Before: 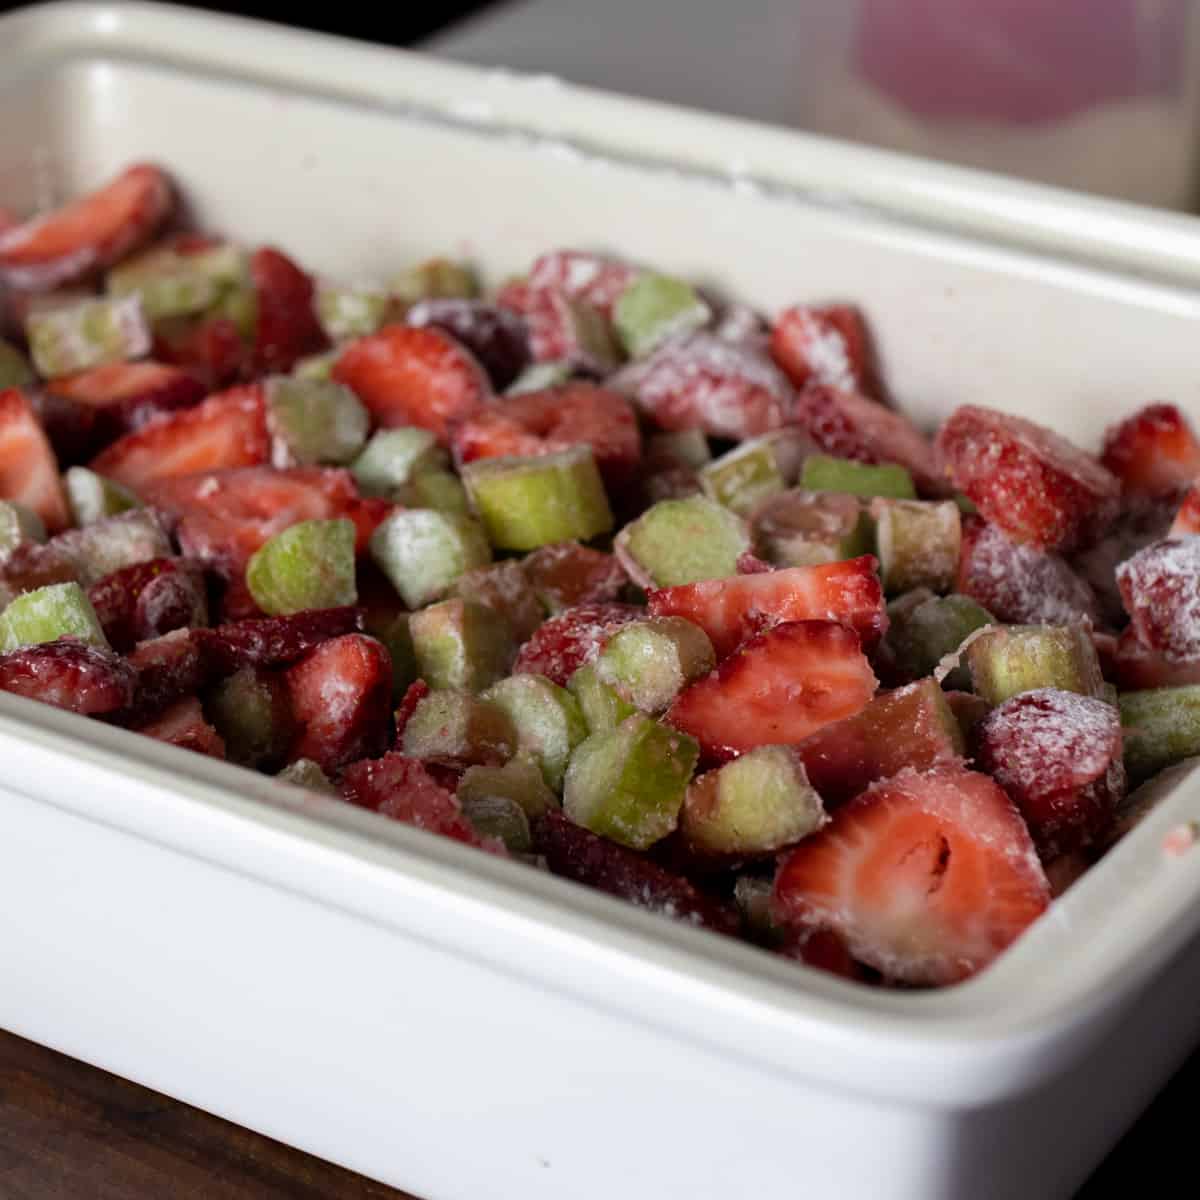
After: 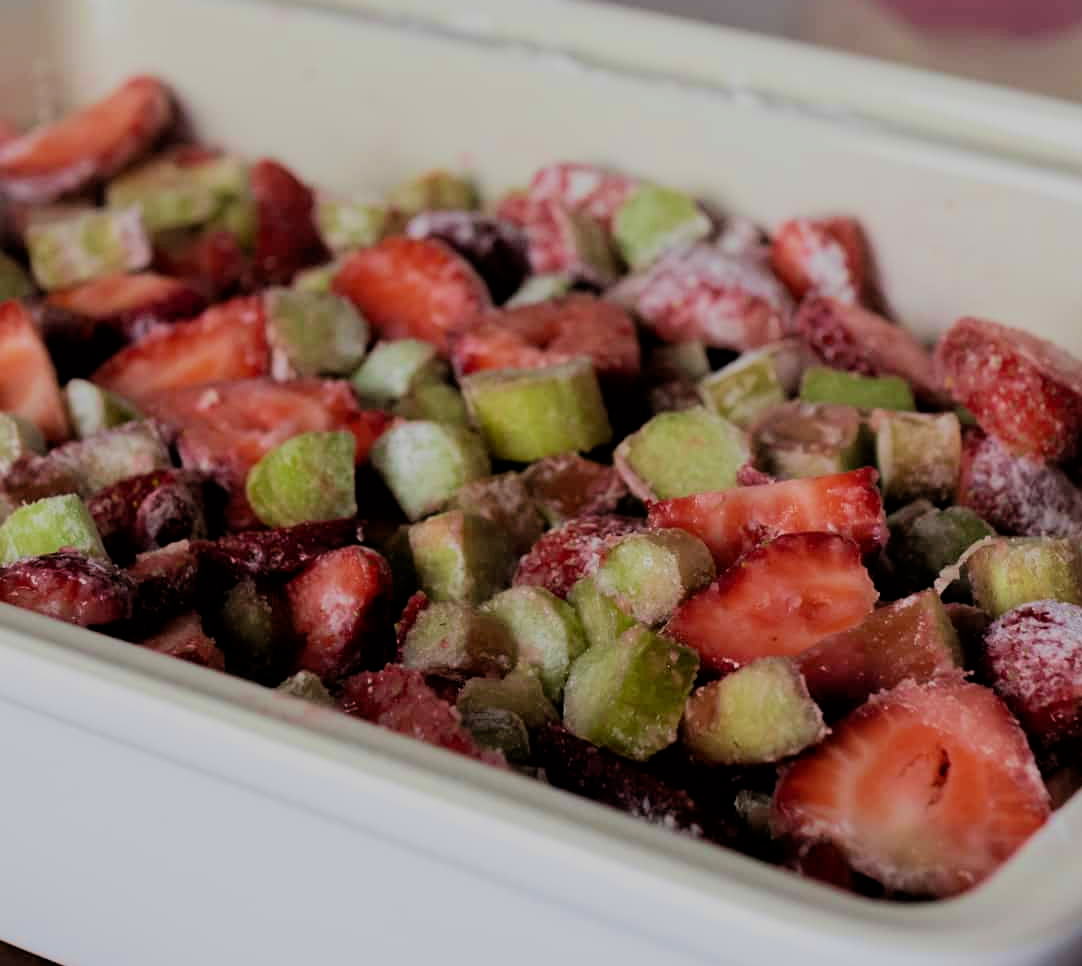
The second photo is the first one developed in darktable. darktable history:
filmic rgb: black relative exposure -6.15 EV, white relative exposure 6.96 EV, hardness 2.27, color science v6 (2022)
velvia: on, module defaults
crop: top 7.393%, right 9.757%, bottom 12.057%
